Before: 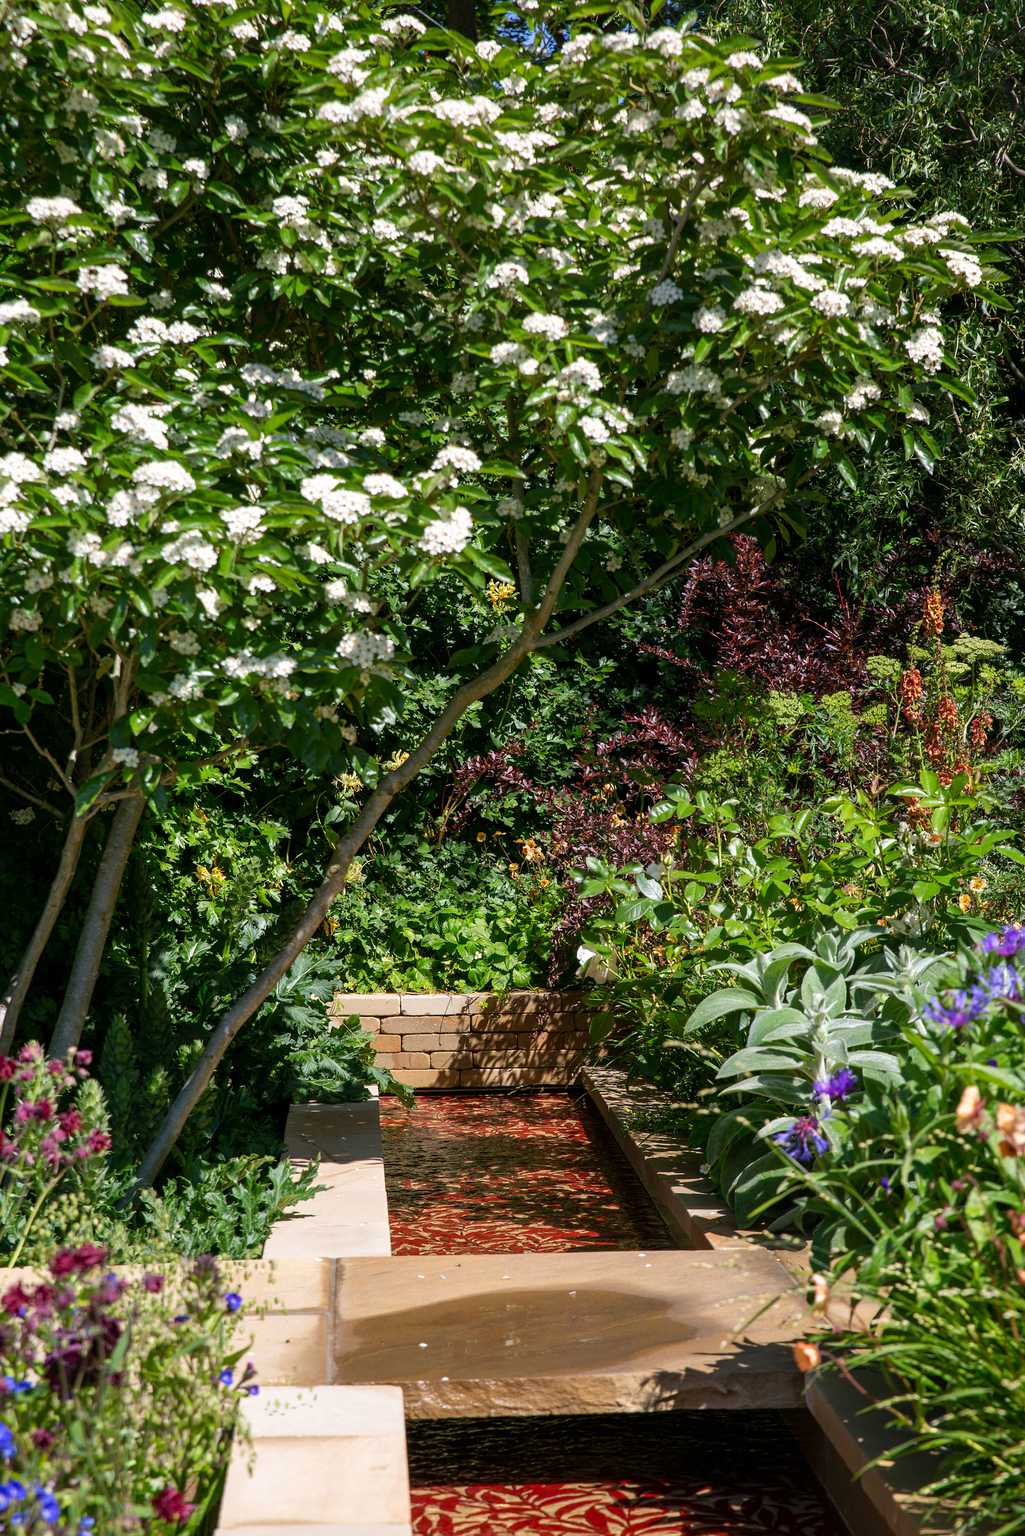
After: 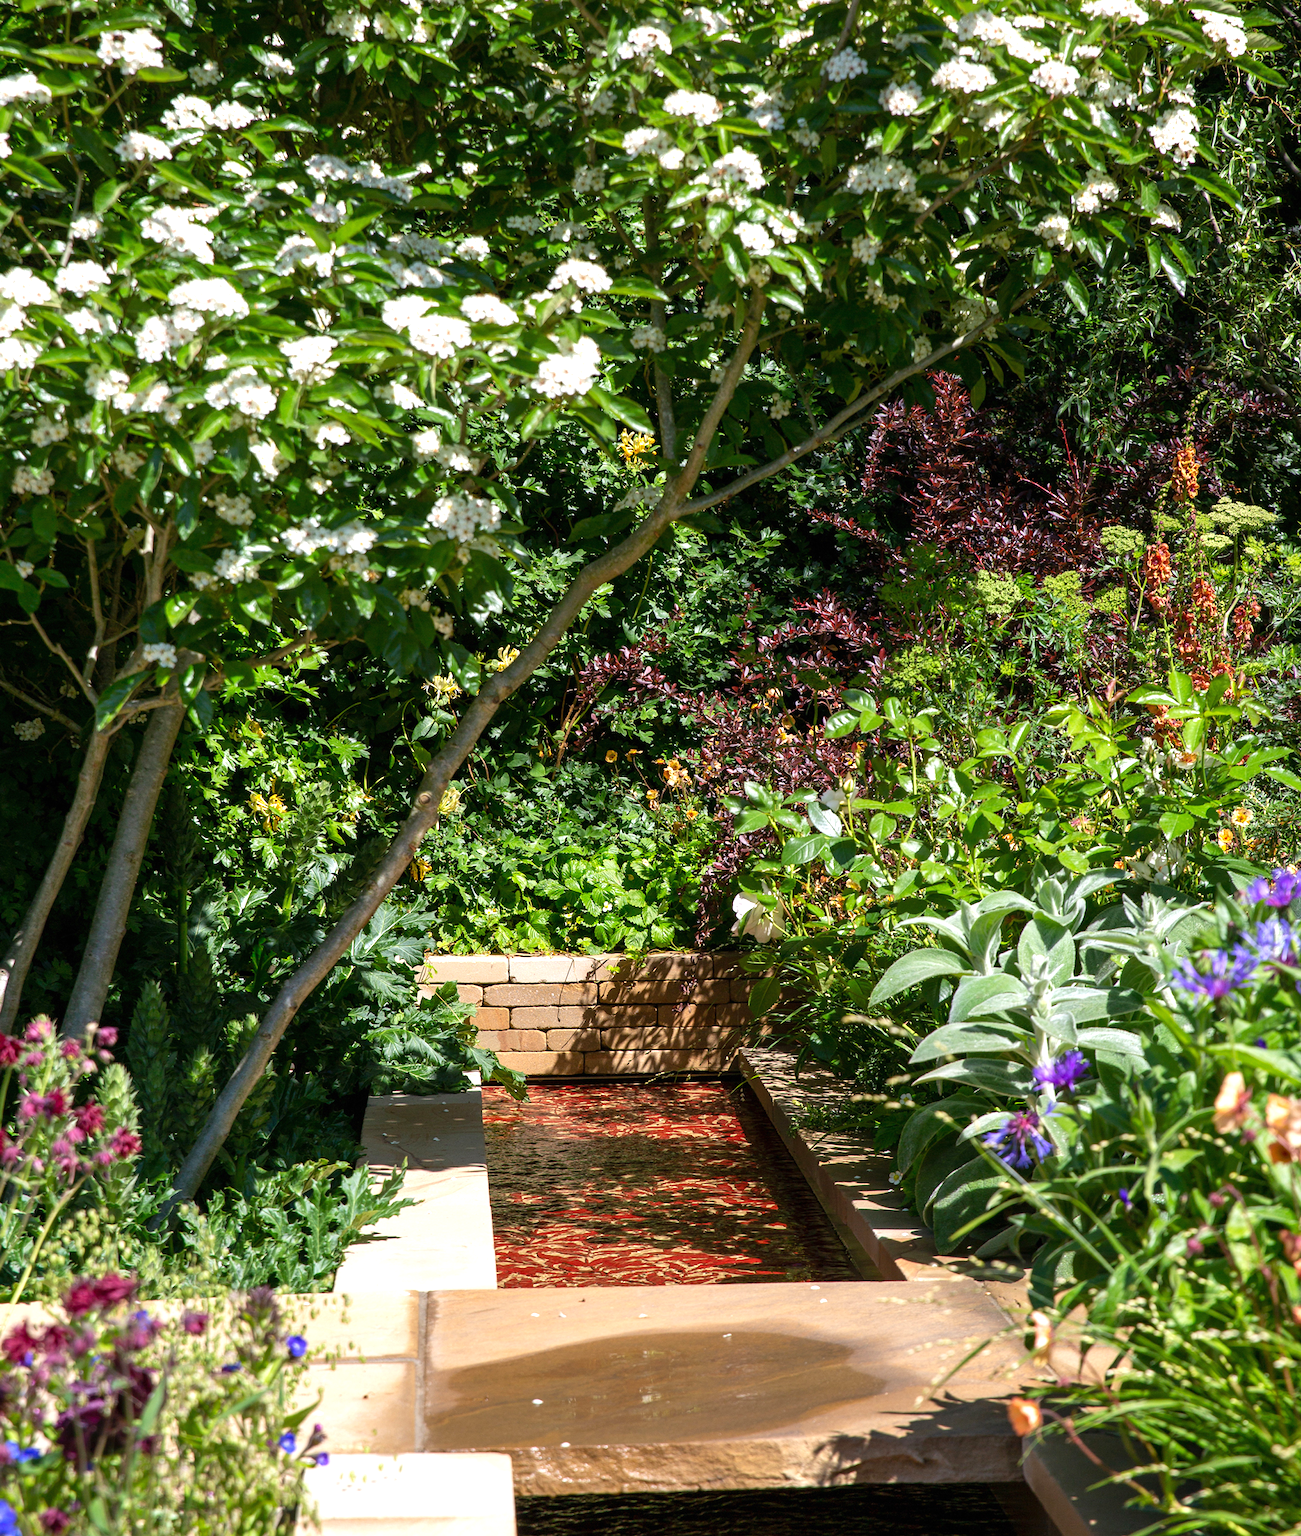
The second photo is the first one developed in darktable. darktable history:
crop and rotate: top 15.774%, bottom 5.506%
exposure: black level correction 0, exposure 0.5 EV, compensate highlight preservation false
